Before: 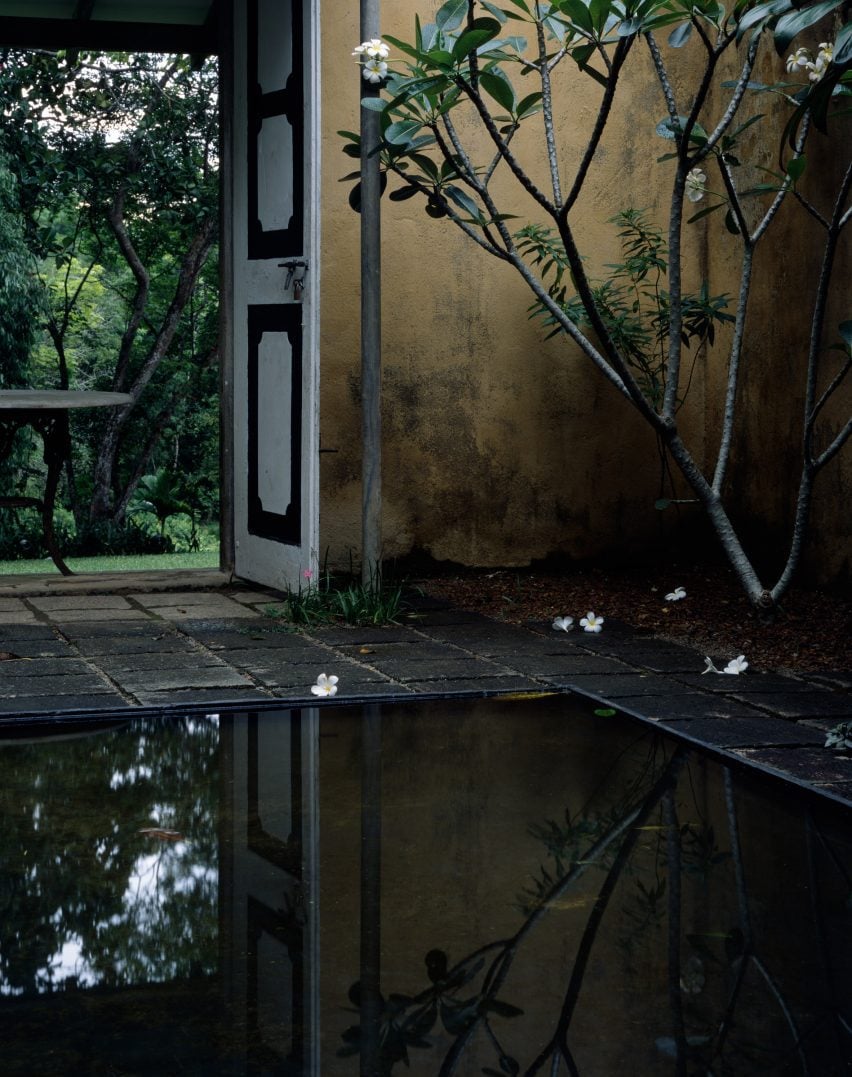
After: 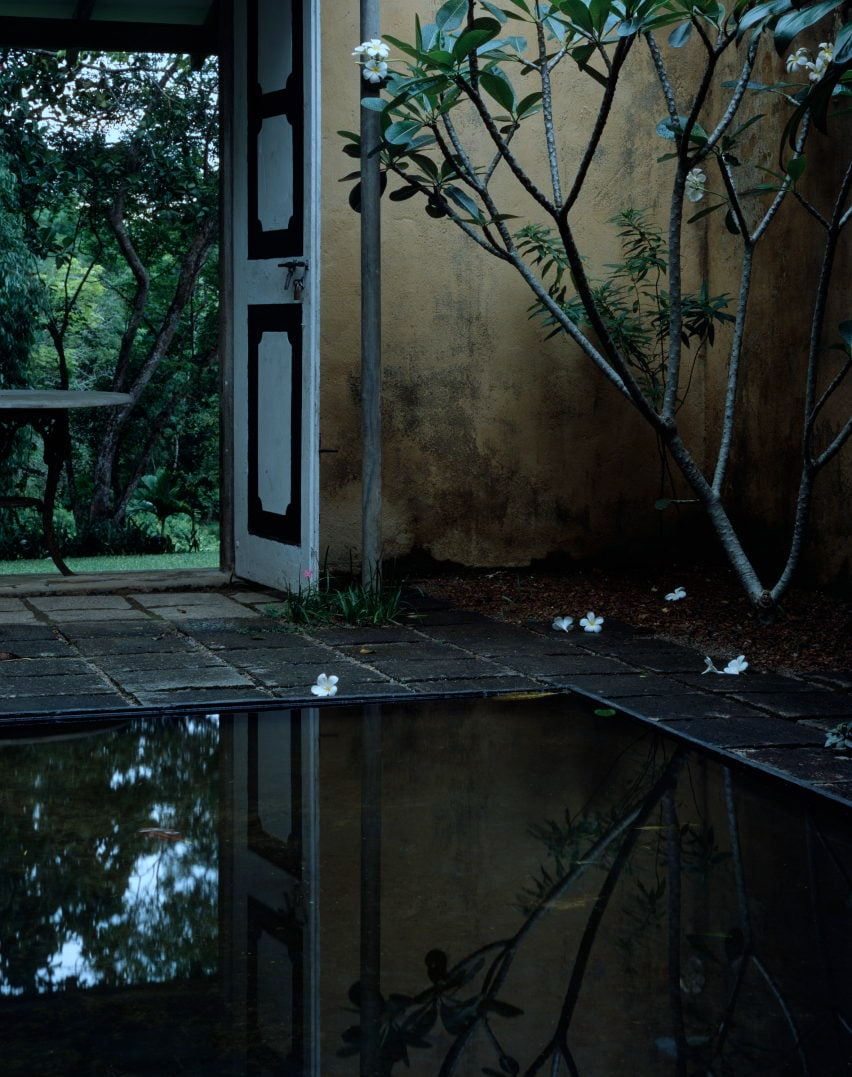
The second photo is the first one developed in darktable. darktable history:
color correction: highlights a* -10.59, highlights b* -18.9
exposure: exposure -0.171 EV, compensate highlight preservation false
